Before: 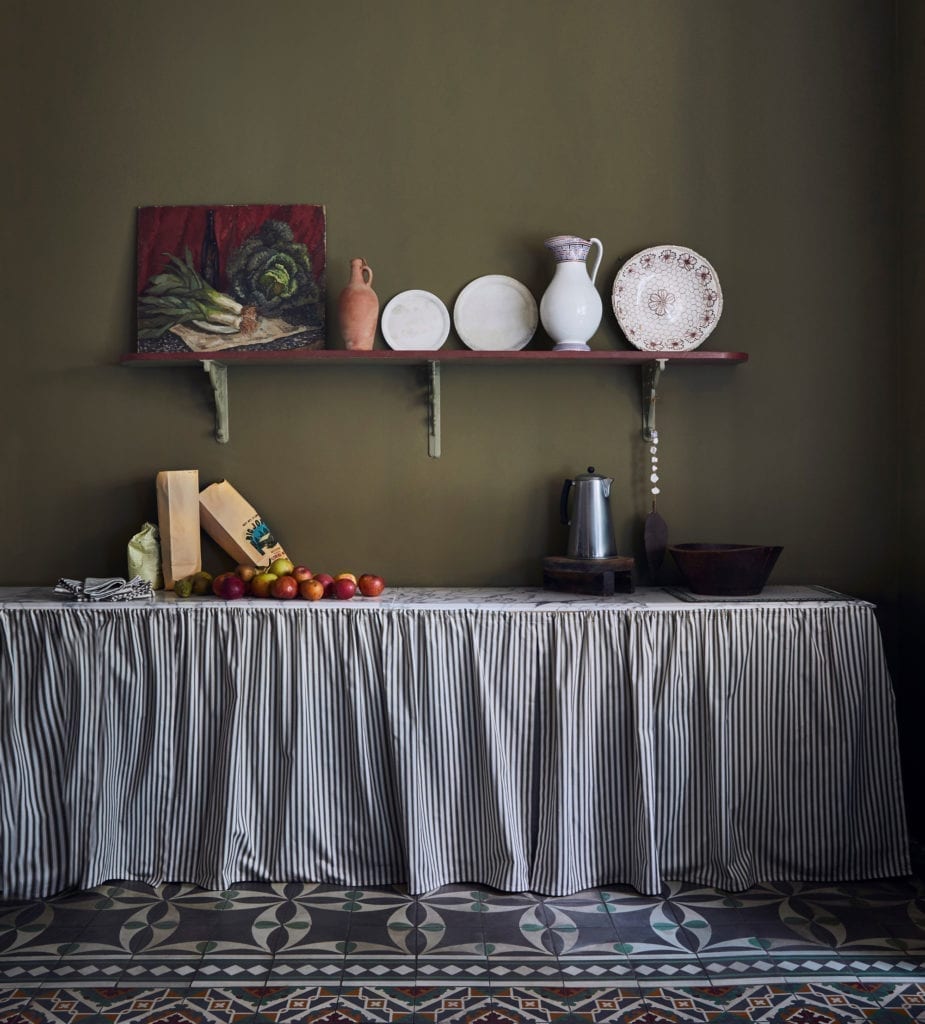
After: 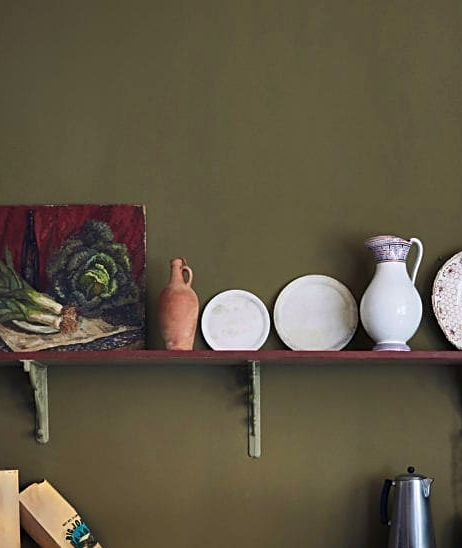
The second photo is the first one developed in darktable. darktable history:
exposure: exposure -0.041 EV, compensate highlight preservation false
crop: left 19.556%, right 30.401%, bottom 46.458%
sharpen: on, module defaults
shadows and highlights: shadows -12.5, white point adjustment 4, highlights 28.33
velvia: on, module defaults
